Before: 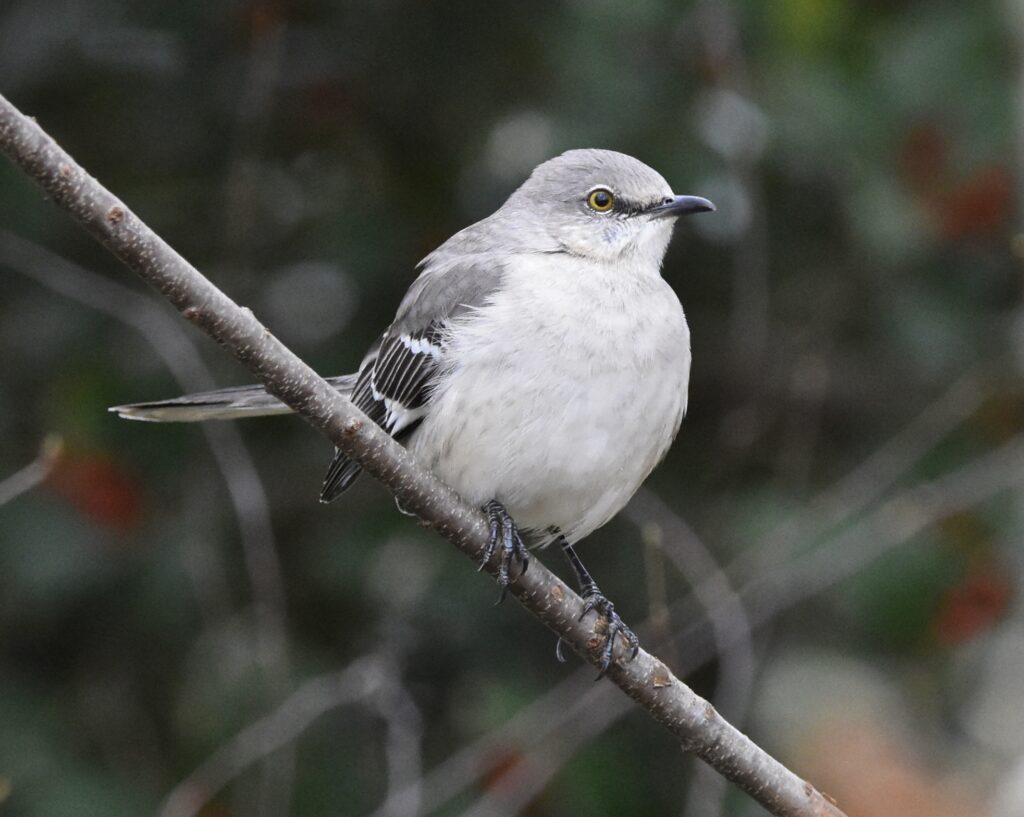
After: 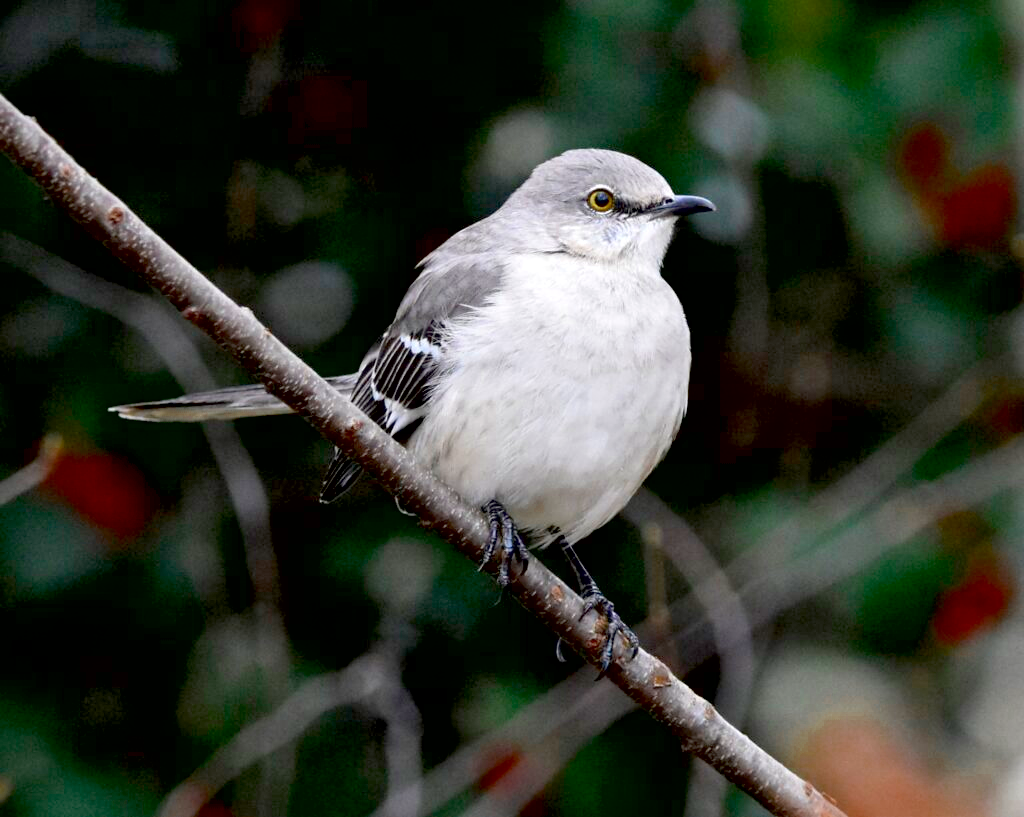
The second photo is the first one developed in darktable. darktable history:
exposure: black level correction 0.024, exposure 0.182 EV, compensate highlight preservation false
contrast brightness saturation: contrast 0.044, saturation 0.156
color zones: curves: ch0 [(0.11, 0.396) (0.195, 0.36) (0.25, 0.5) (0.303, 0.412) (0.357, 0.544) (0.75, 0.5) (0.967, 0.328)]; ch1 [(0, 0.468) (0.112, 0.512) (0.202, 0.6) (0.25, 0.5) (0.307, 0.352) (0.357, 0.544) (0.75, 0.5) (0.963, 0.524)]
